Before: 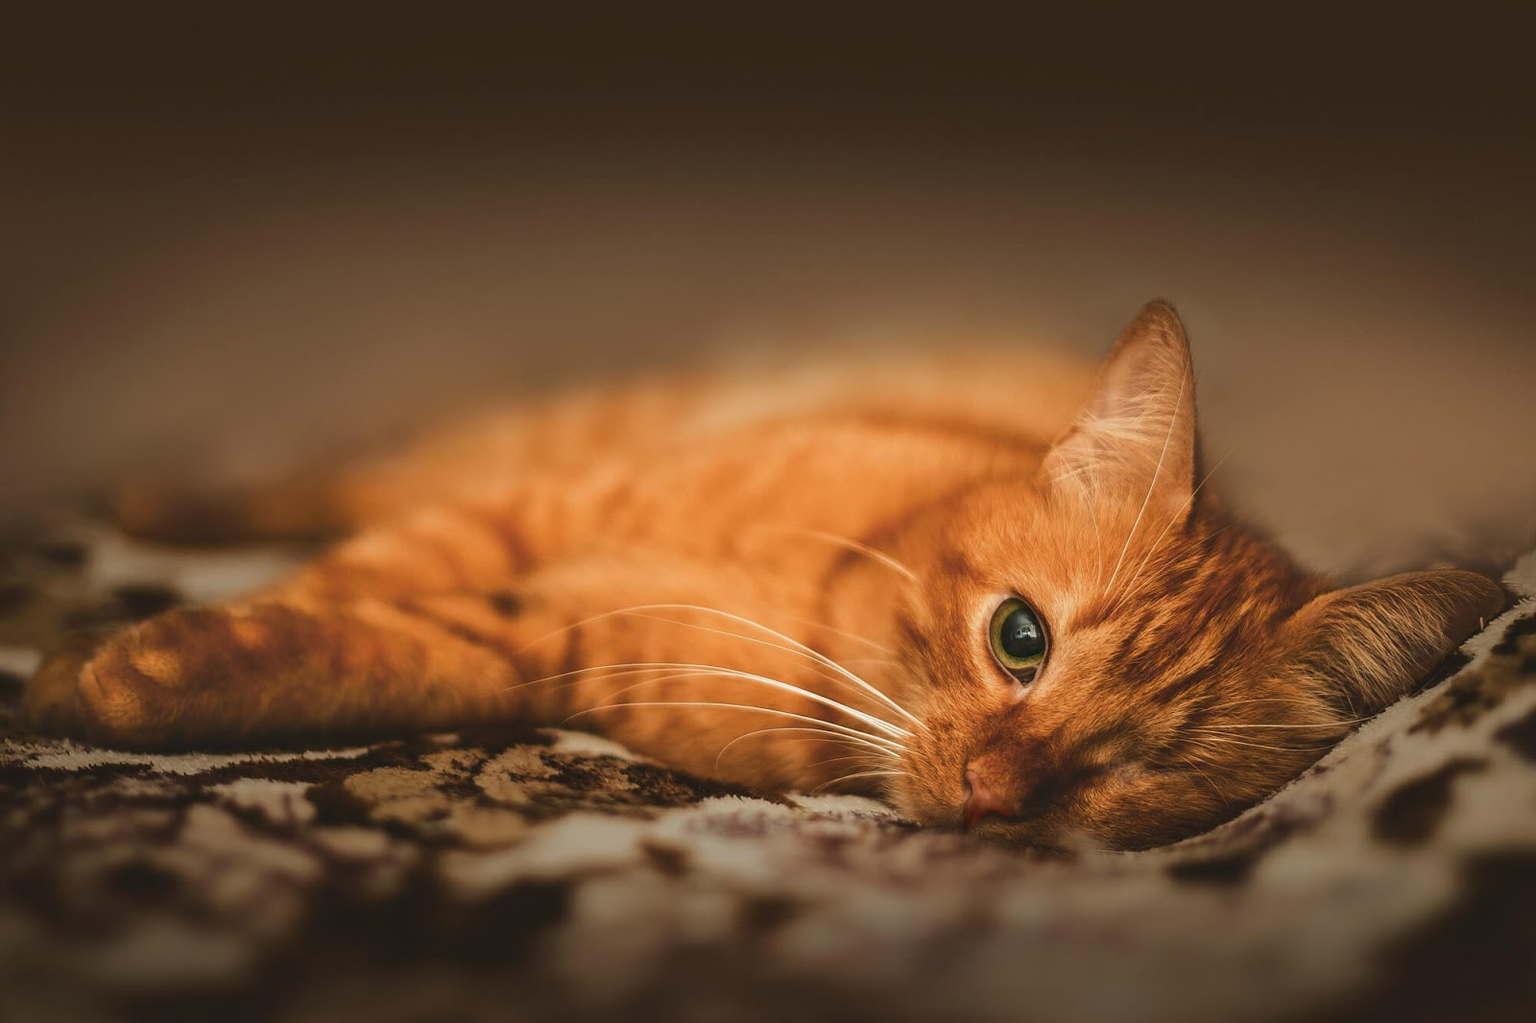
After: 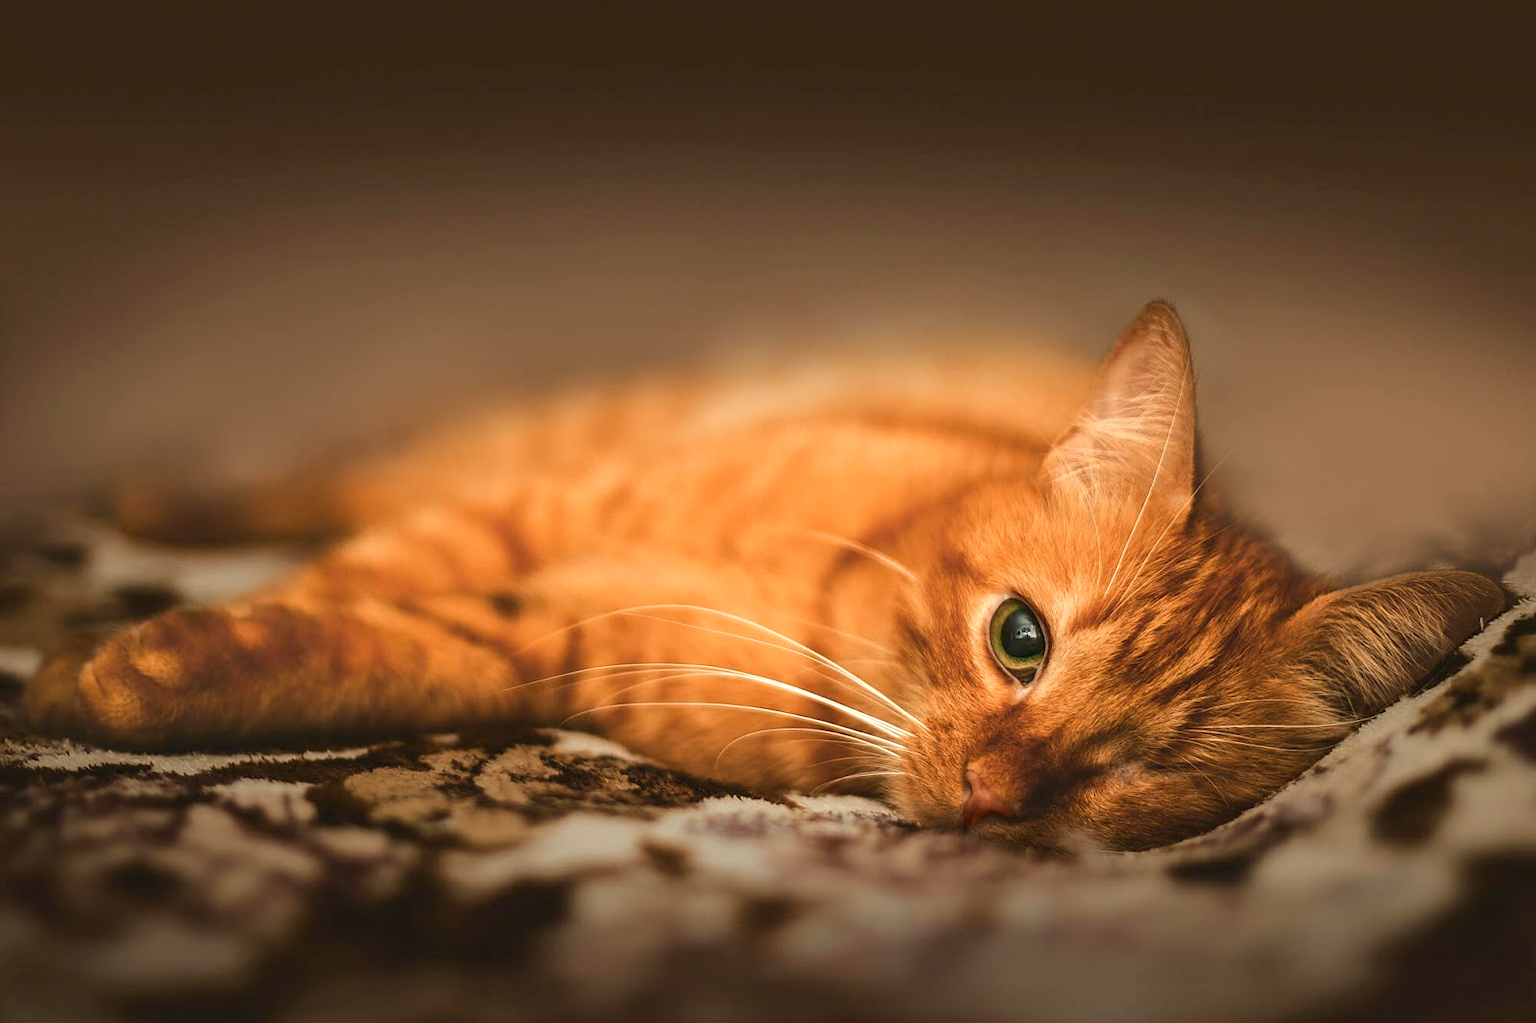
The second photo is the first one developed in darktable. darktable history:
exposure: black level correction 0.004, exposure 0.409 EV, compensate highlight preservation false
